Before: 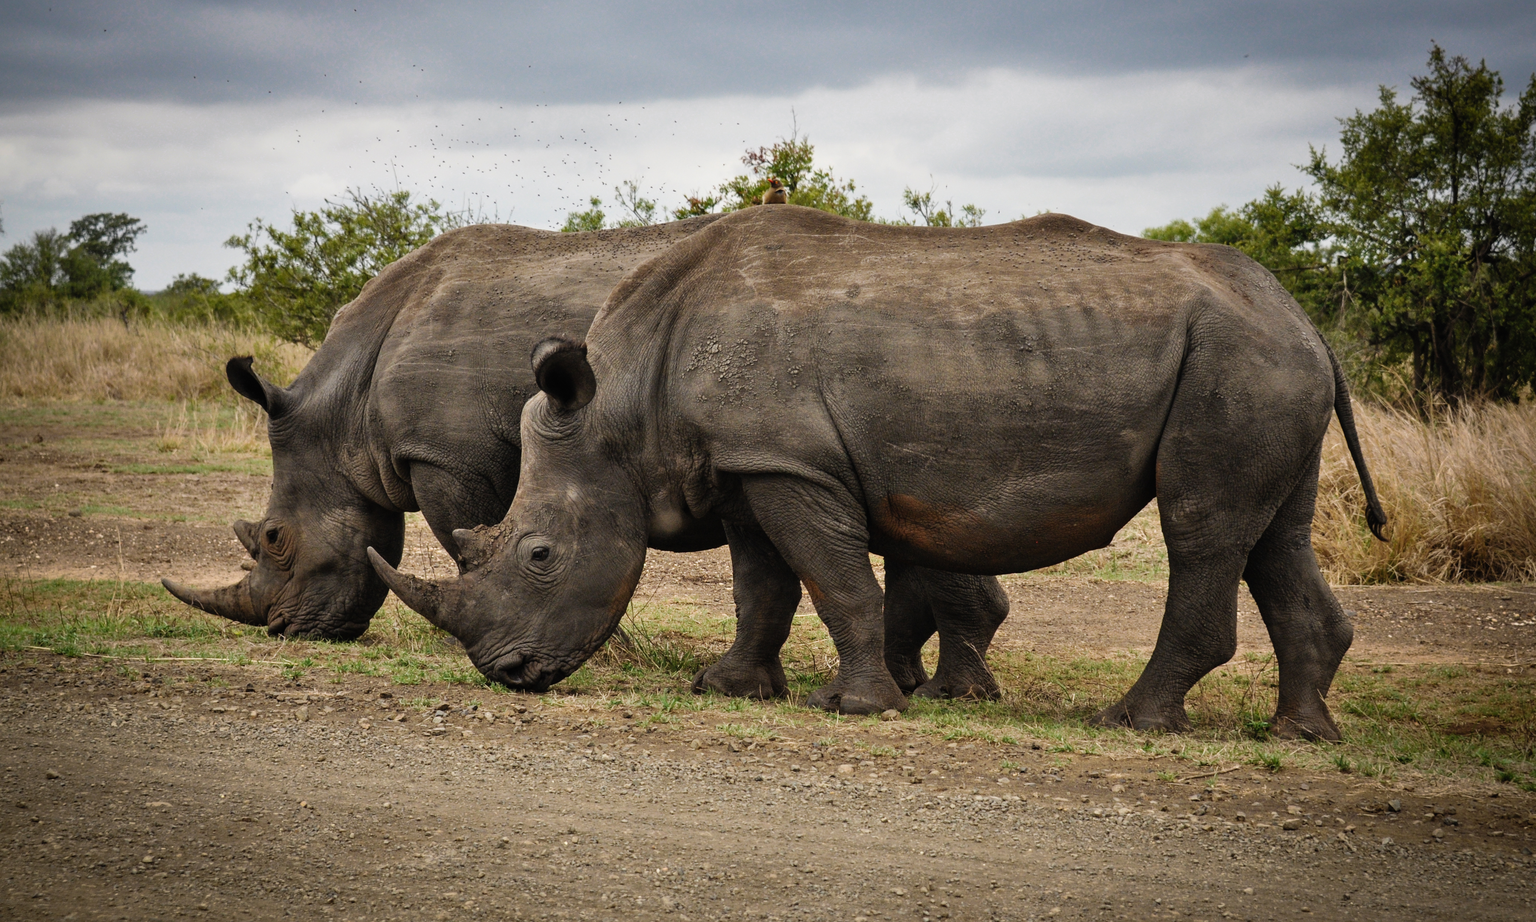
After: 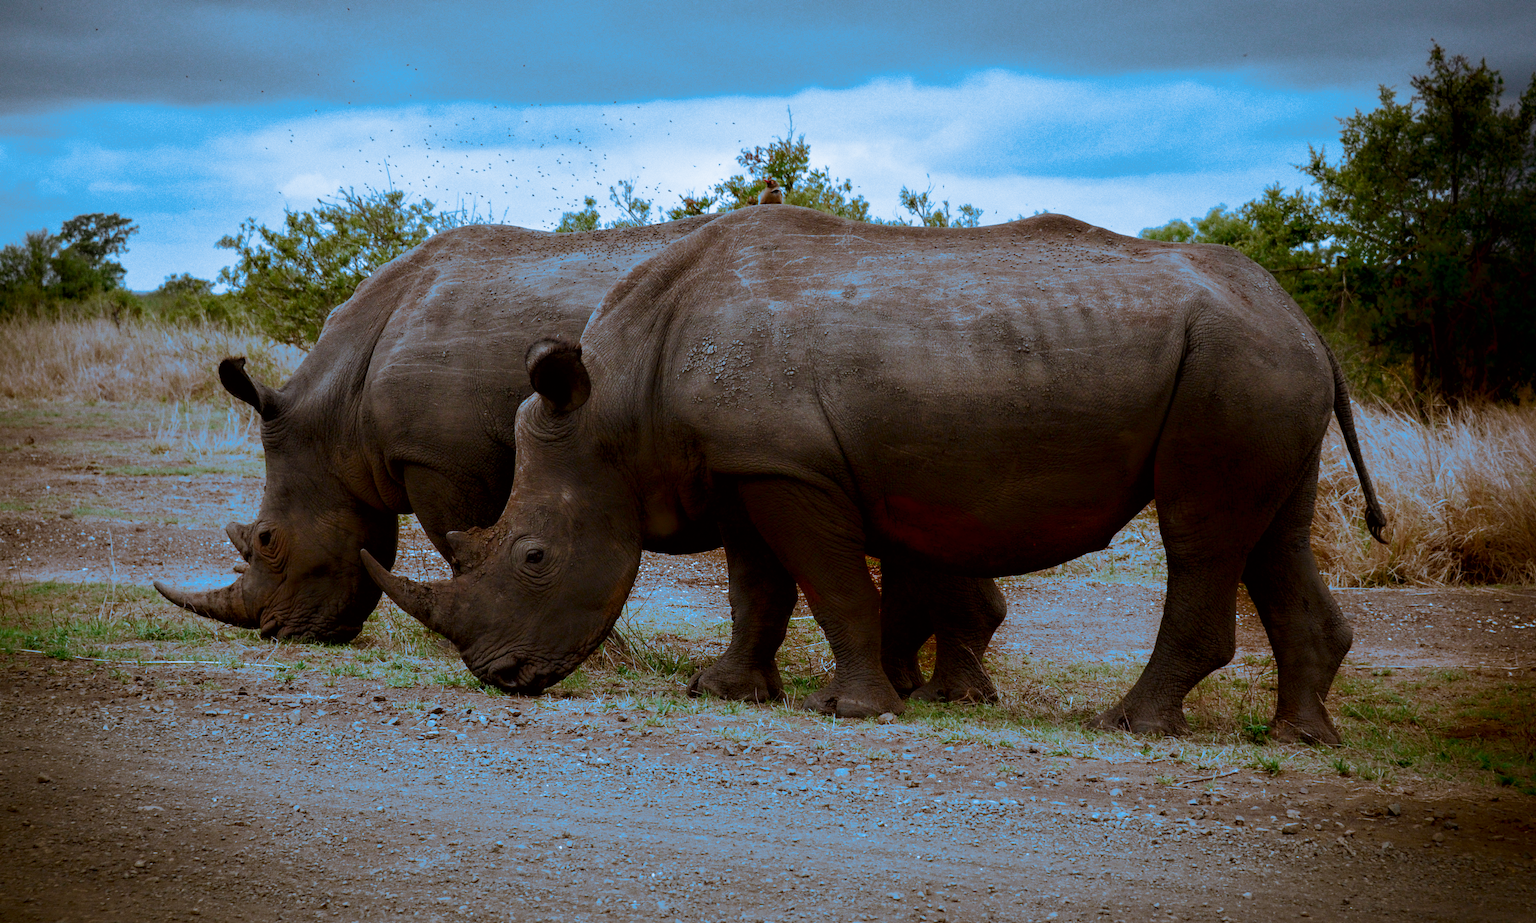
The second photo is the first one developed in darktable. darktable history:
grain: coarseness 0.09 ISO
crop and rotate: left 0.614%, top 0.179%, bottom 0.309%
shadows and highlights: shadows -88.03, highlights -35.45, shadows color adjustment 99.15%, highlights color adjustment 0%, soften with gaussian
tone curve: curves: ch0 [(0, 0) (0.253, 0.237) (1, 1)]; ch1 [(0, 0) (0.411, 0.385) (0.502, 0.506) (0.557, 0.565) (0.66, 0.683) (1, 1)]; ch2 [(0, 0) (0.394, 0.413) (0.5, 0.5) (1, 1)], color space Lab, independent channels, preserve colors none
split-toning: shadows › hue 220°, shadows › saturation 0.64, highlights › hue 220°, highlights › saturation 0.64, balance 0, compress 5.22%
exposure: black level correction 0.007, exposure 0.093 EV, compensate highlight preservation false
